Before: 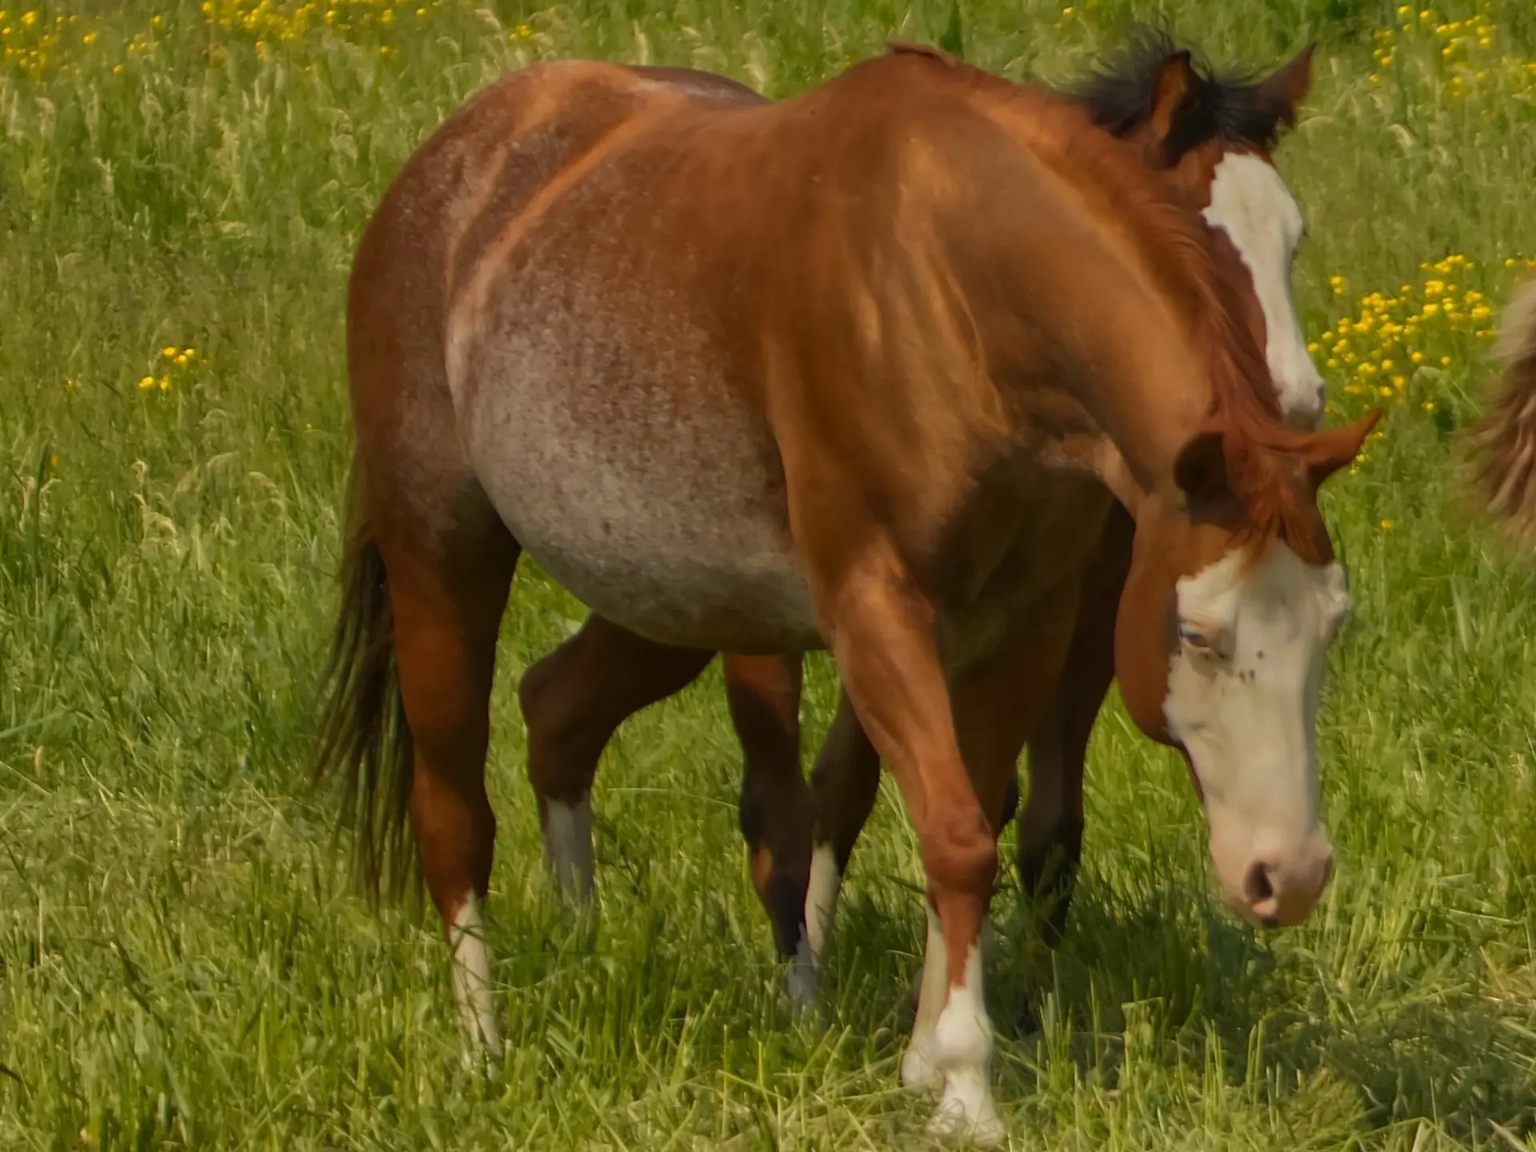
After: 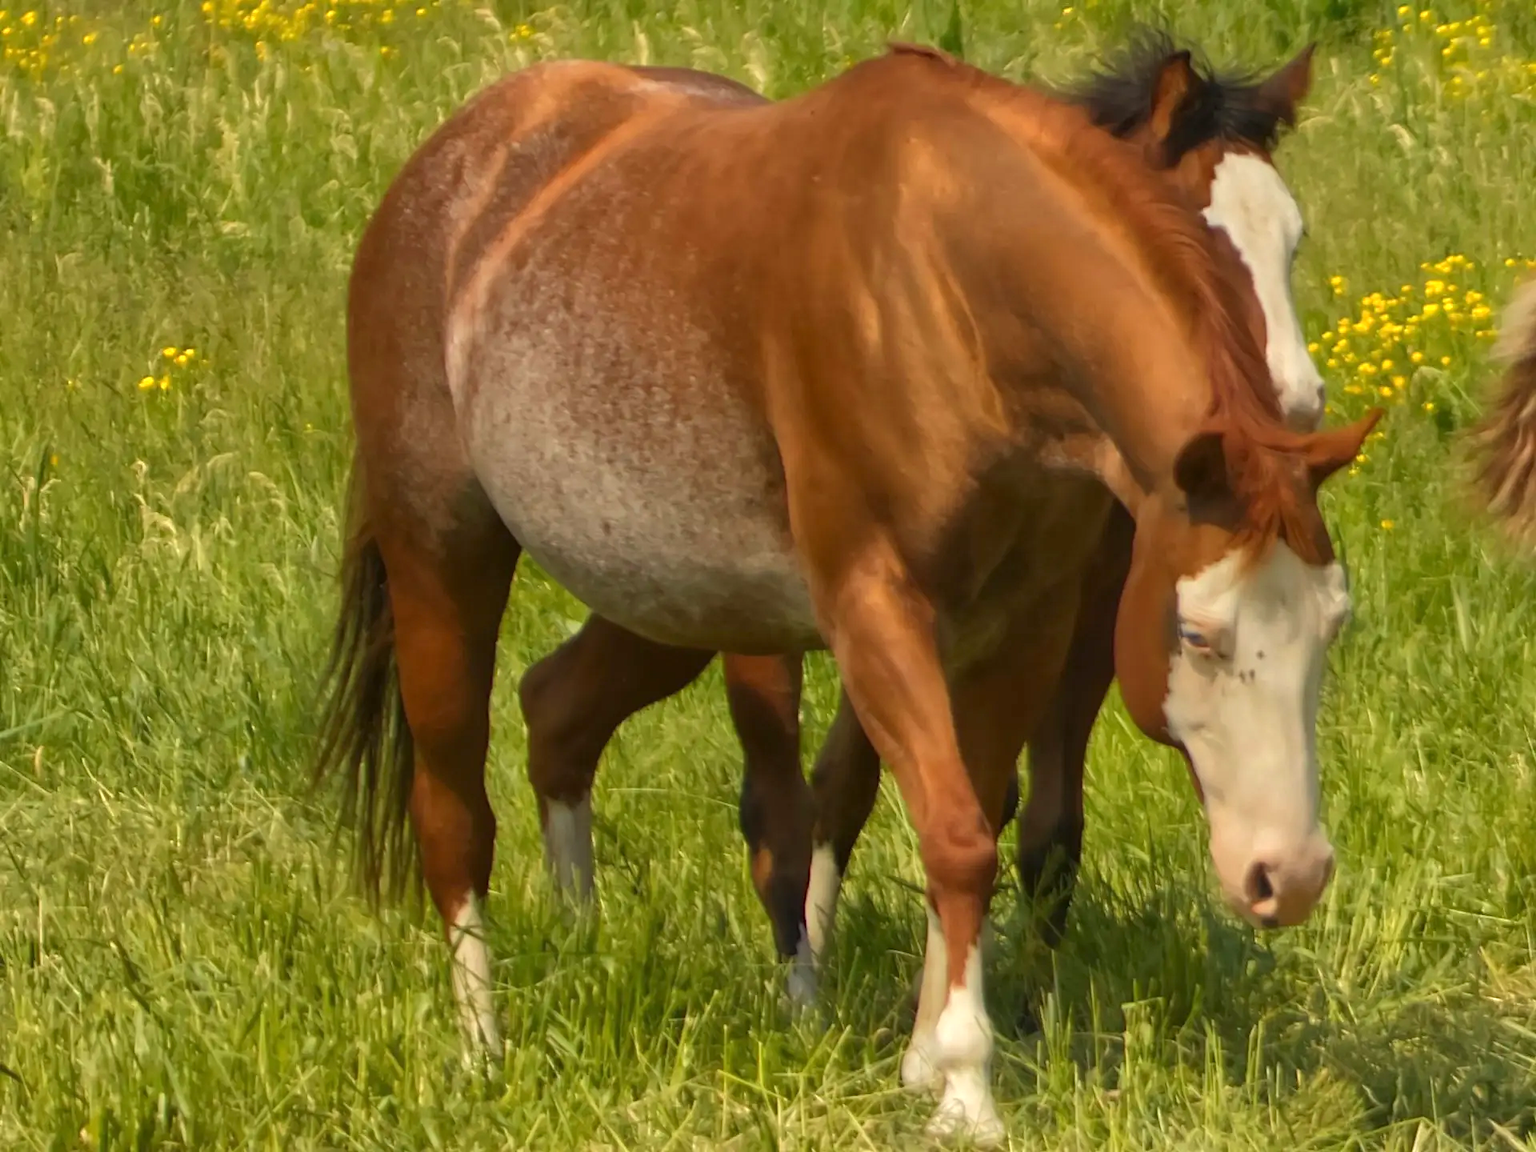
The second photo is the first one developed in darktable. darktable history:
exposure: exposure 0.728 EV, compensate exposure bias true, compensate highlight preservation false
